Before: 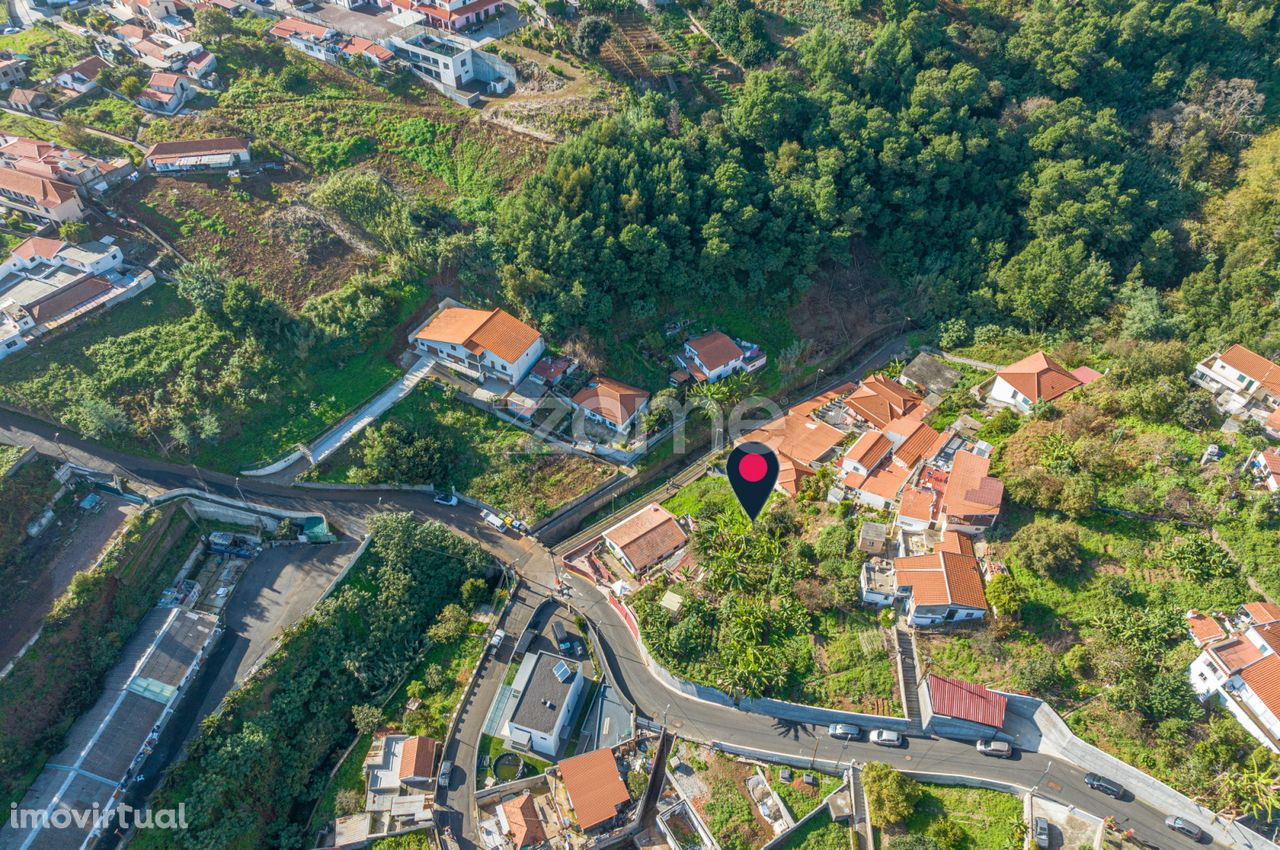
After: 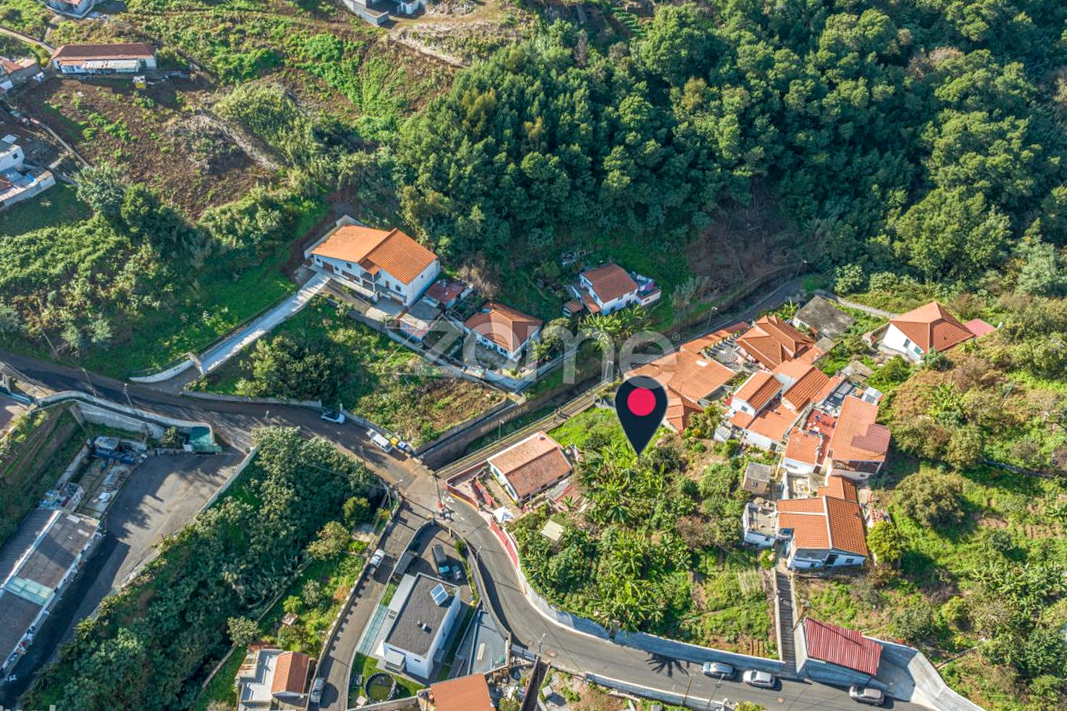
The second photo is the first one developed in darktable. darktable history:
local contrast: on, module defaults
crop and rotate: angle -3.15°, left 5.161%, top 5.207%, right 4.622%, bottom 4.237%
tone equalizer: edges refinement/feathering 500, mask exposure compensation -1.57 EV, preserve details no
